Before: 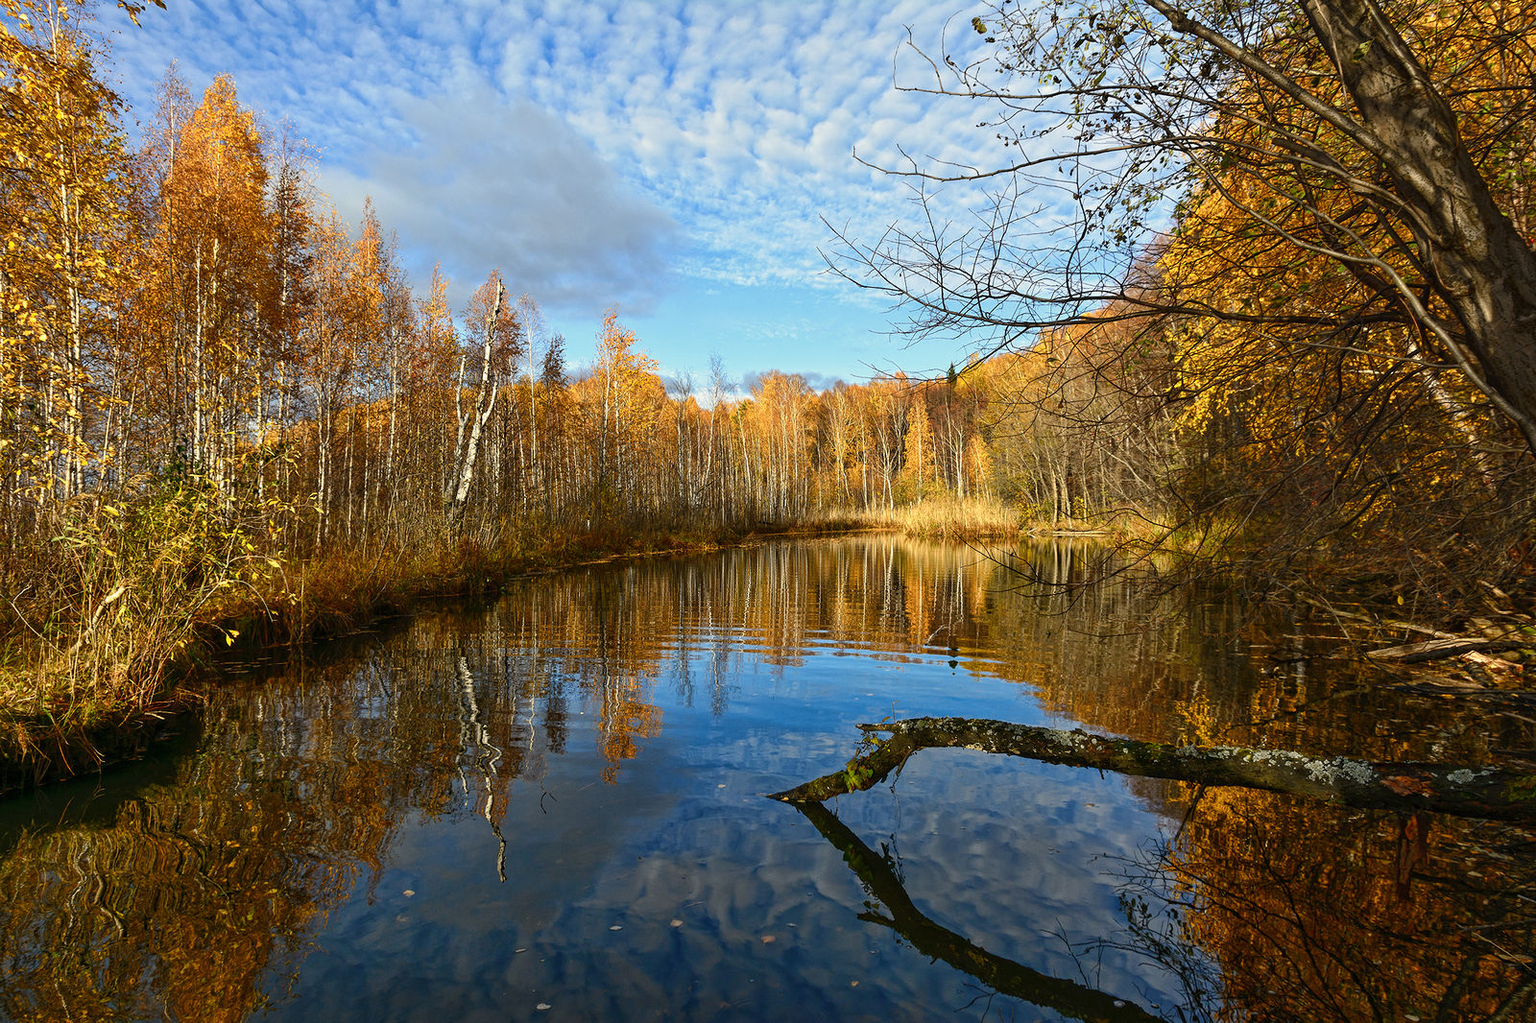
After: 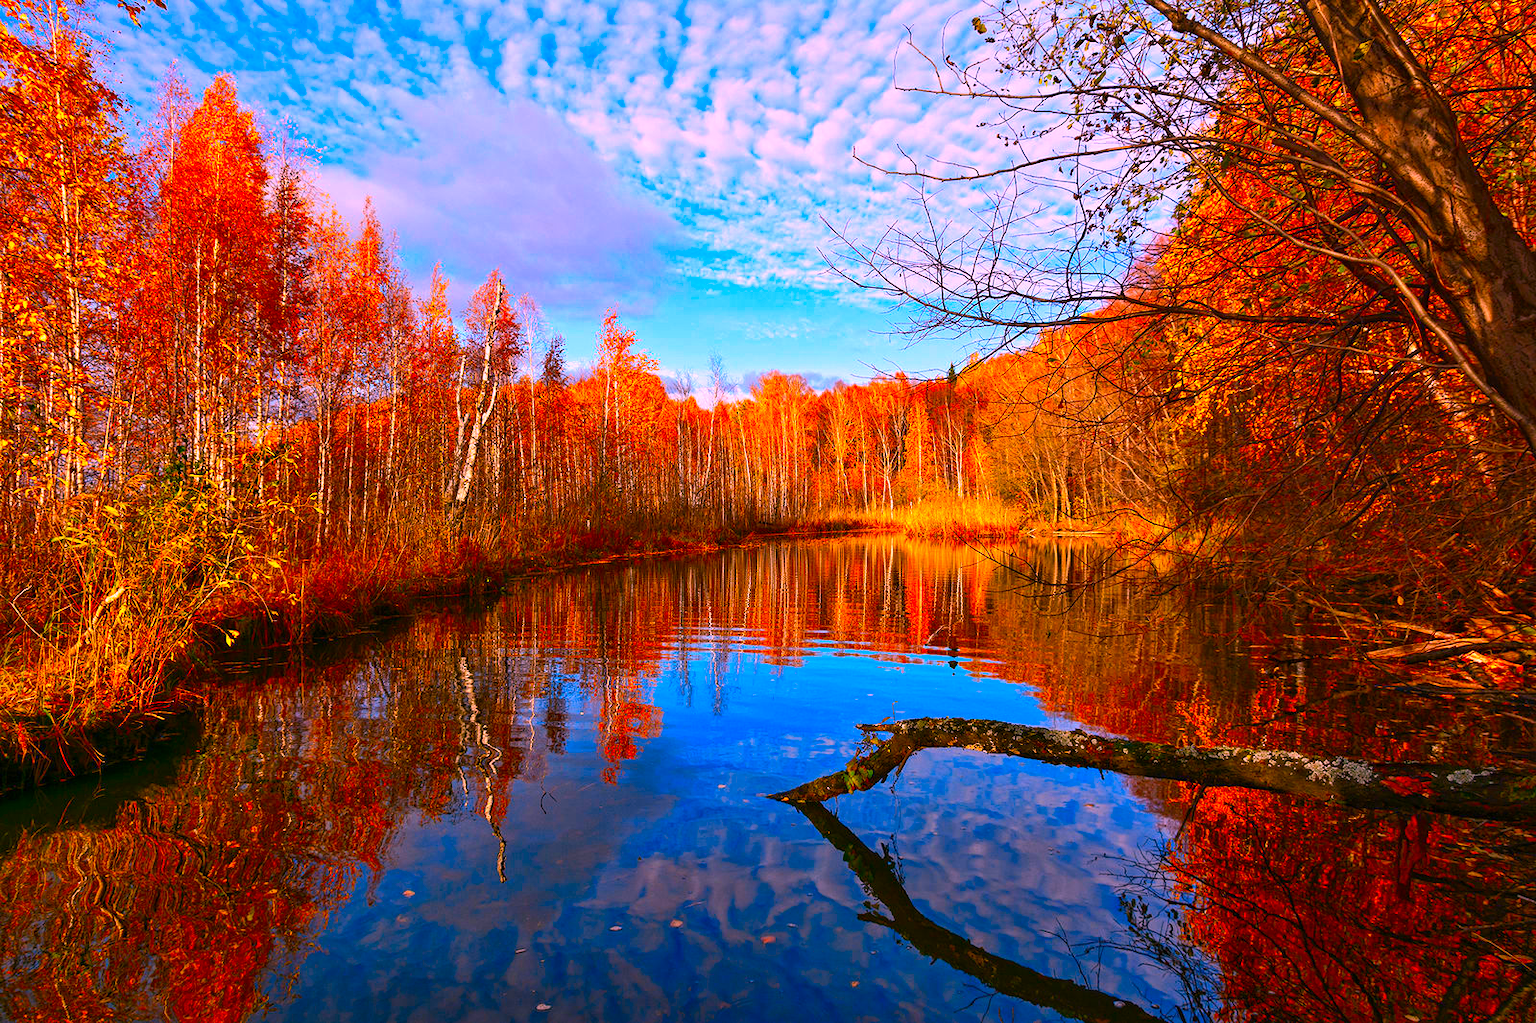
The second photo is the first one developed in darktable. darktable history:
color correction: saturation 2.15
white balance: red 1.188, blue 1.11
